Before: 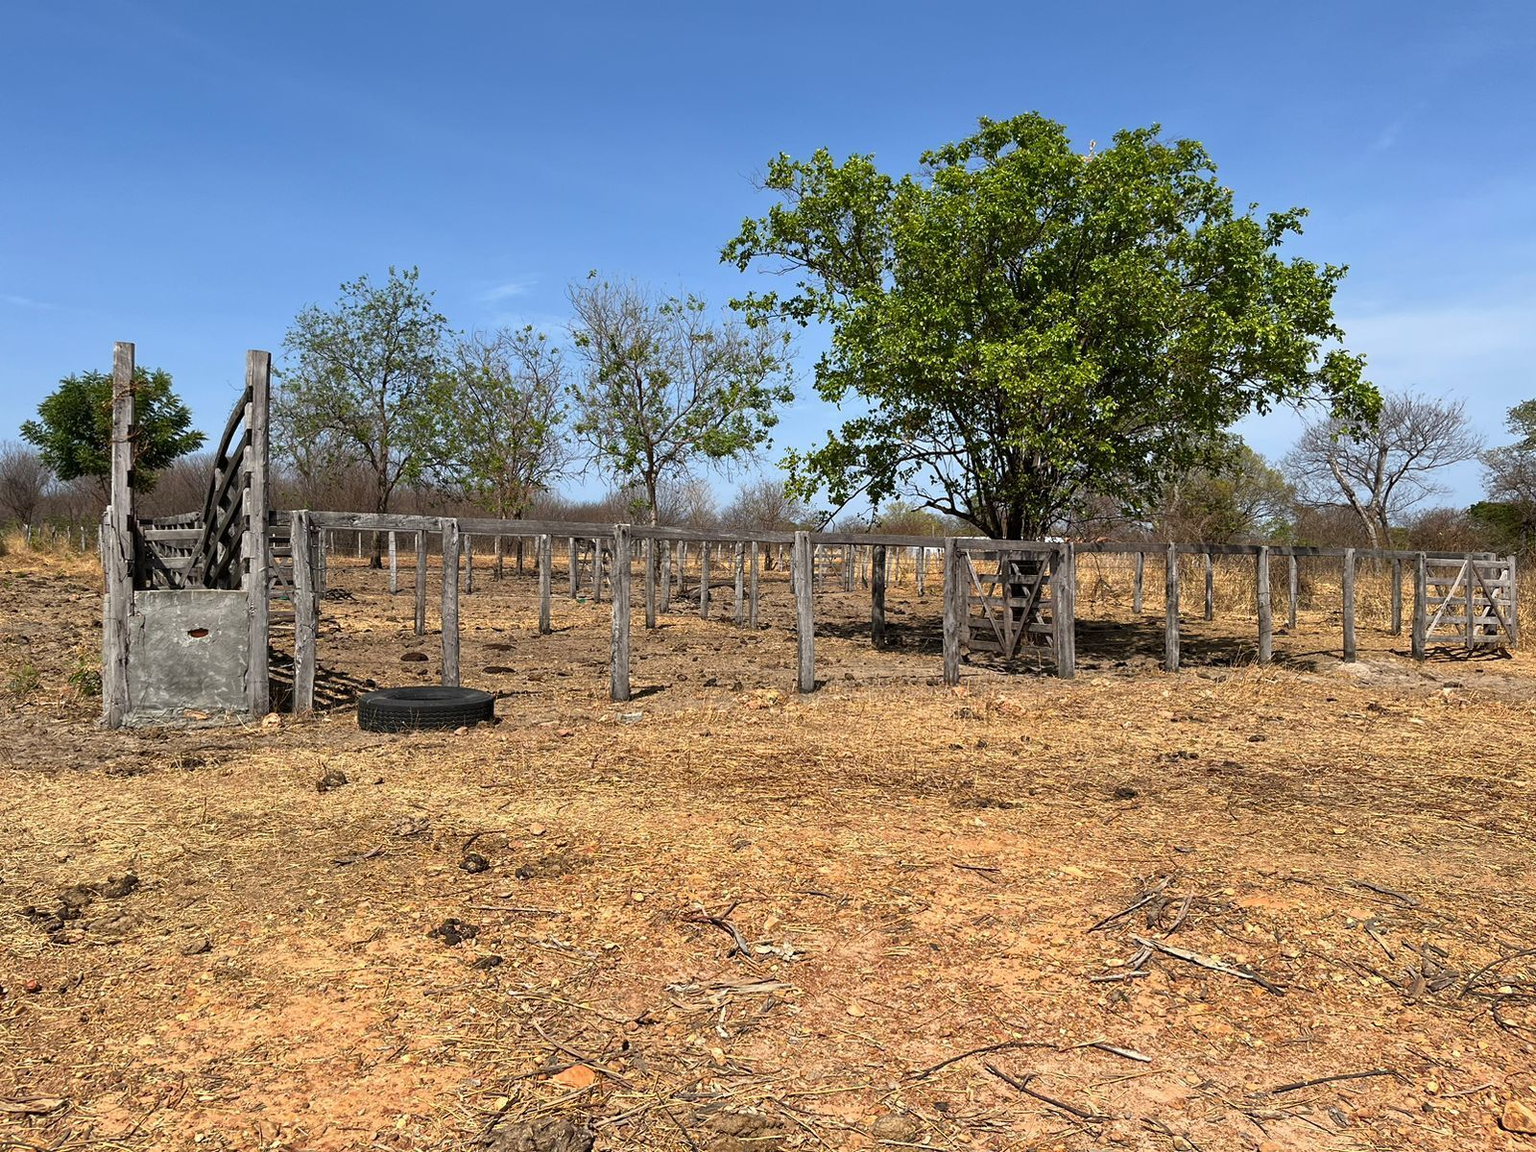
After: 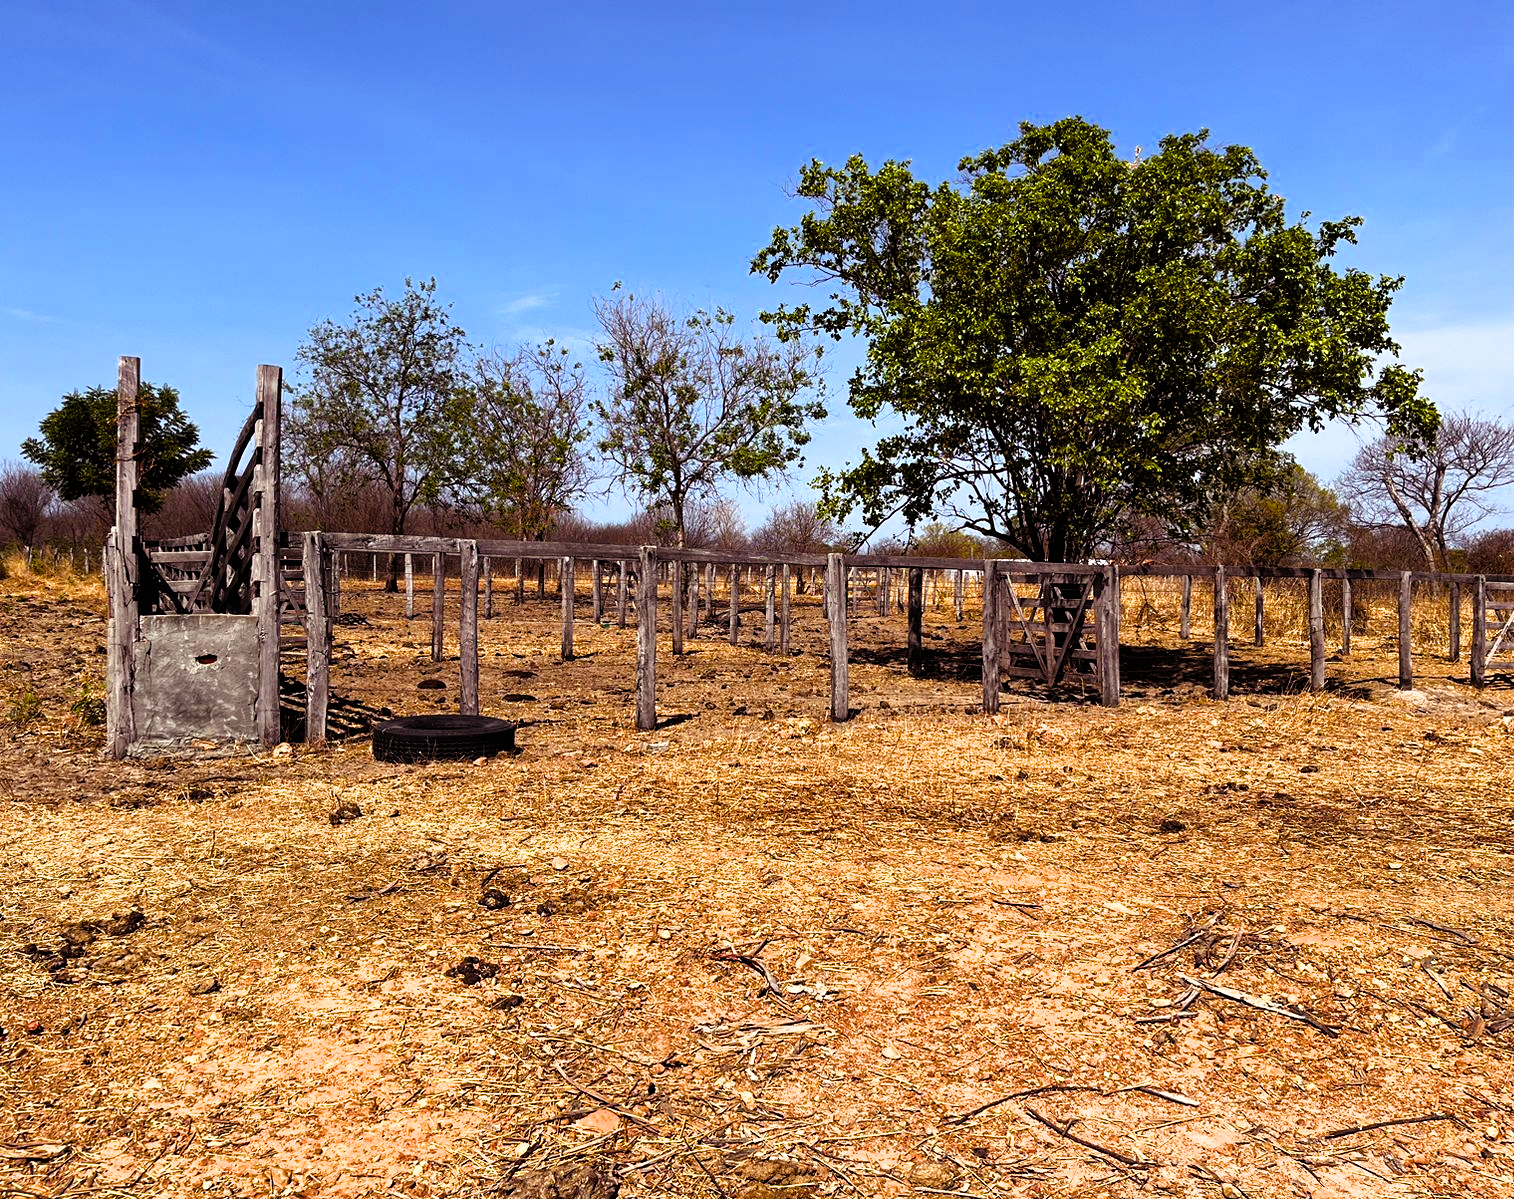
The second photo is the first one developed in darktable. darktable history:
tone equalizer: -8 EV 0.238 EV, -7 EV 0.419 EV, -6 EV 0.43 EV, -5 EV 0.231 EV, -3 EV -0.26 EV, -2 EV -0.419 EV, -1 EV -0.402 EV, +0 EV -0.265 EV
contrast brightness saturation: contrast 0.029, brightness 0.063, saturation 0.127
crop and rotate: left 0%, right 5.342%
filmic rgb: black relative exposure -8.28 EV, white relative exposure 2.21 EV, threshold 3 EV, hardness 7.16, latitude 85.45%, contrast 1.697, highlights saturation mix -4.1%, shadows ↔ highlights balance -2.77%, enable highlight reconstruction true
color balance rgb: shadows lift › luminance 0.396%, shadows lift › chroma 6.864%, shadows lift › hue 302°, power › chroma 1.066%, power › hue 26.36°, linear chroma grading › shadows -29.474%, linear chroma grading › global chroma 35.313%, perceptual saturation grading › global saturation 20%, perceptual saturation grading › highlights -25.785%, perceptual saturation grading › shadows 25.006%, global vibrance 9.657%
